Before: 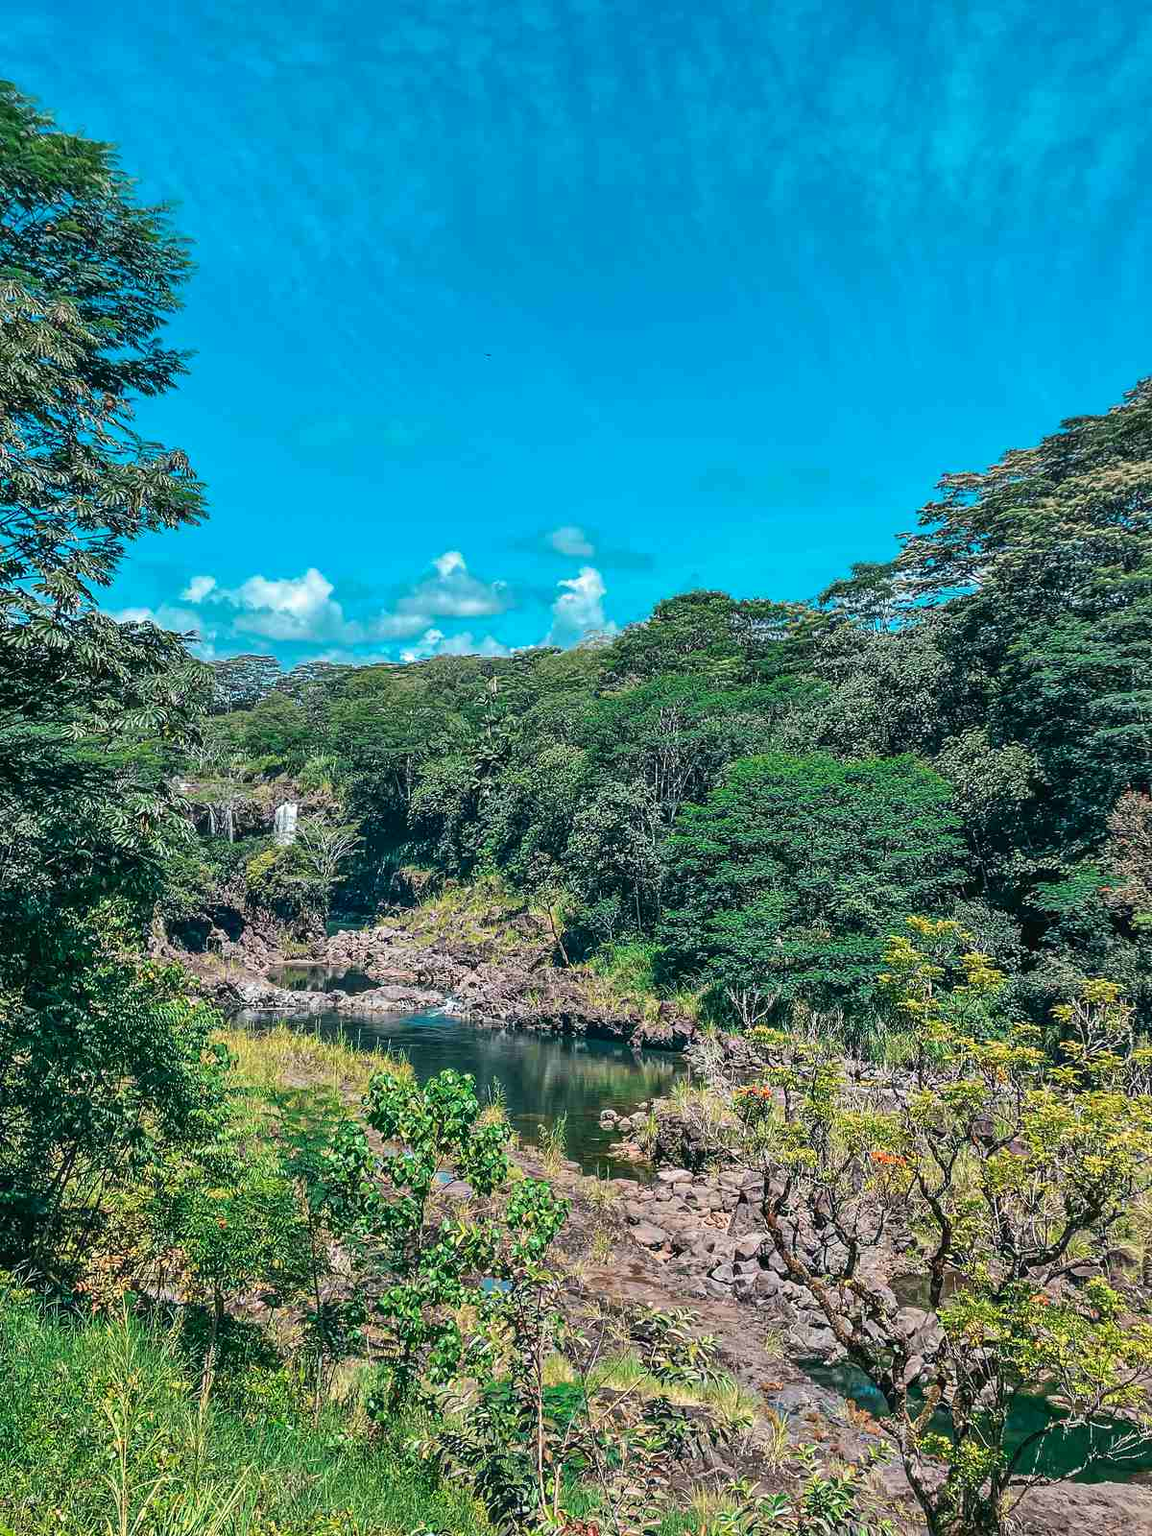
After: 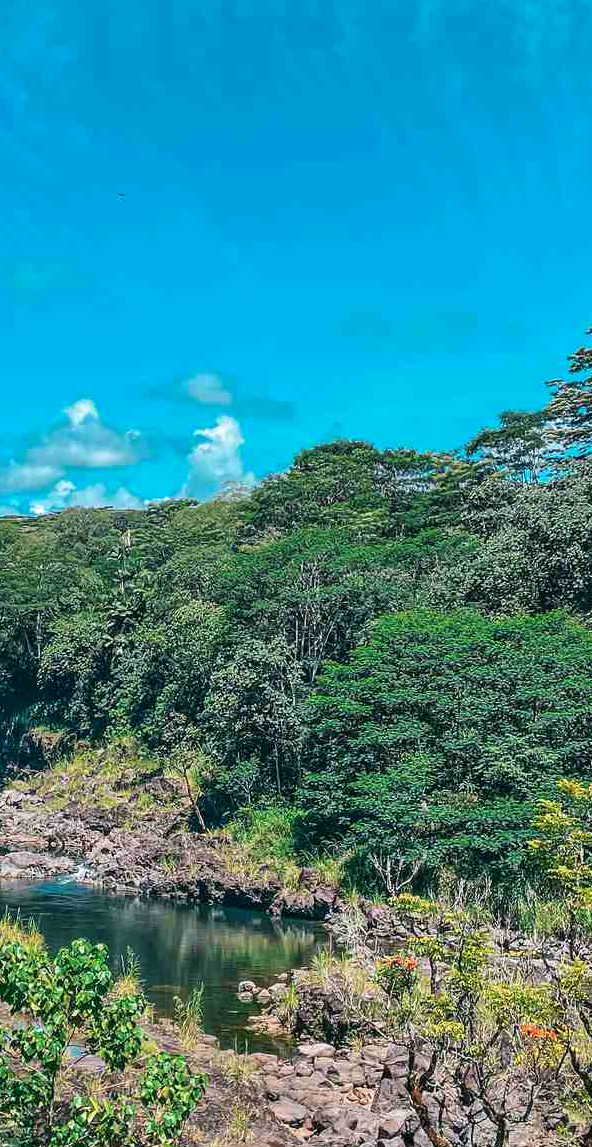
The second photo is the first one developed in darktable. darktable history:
crop: left 32.297%, top 10.953%, right 18.331%, bottom 17.319%
